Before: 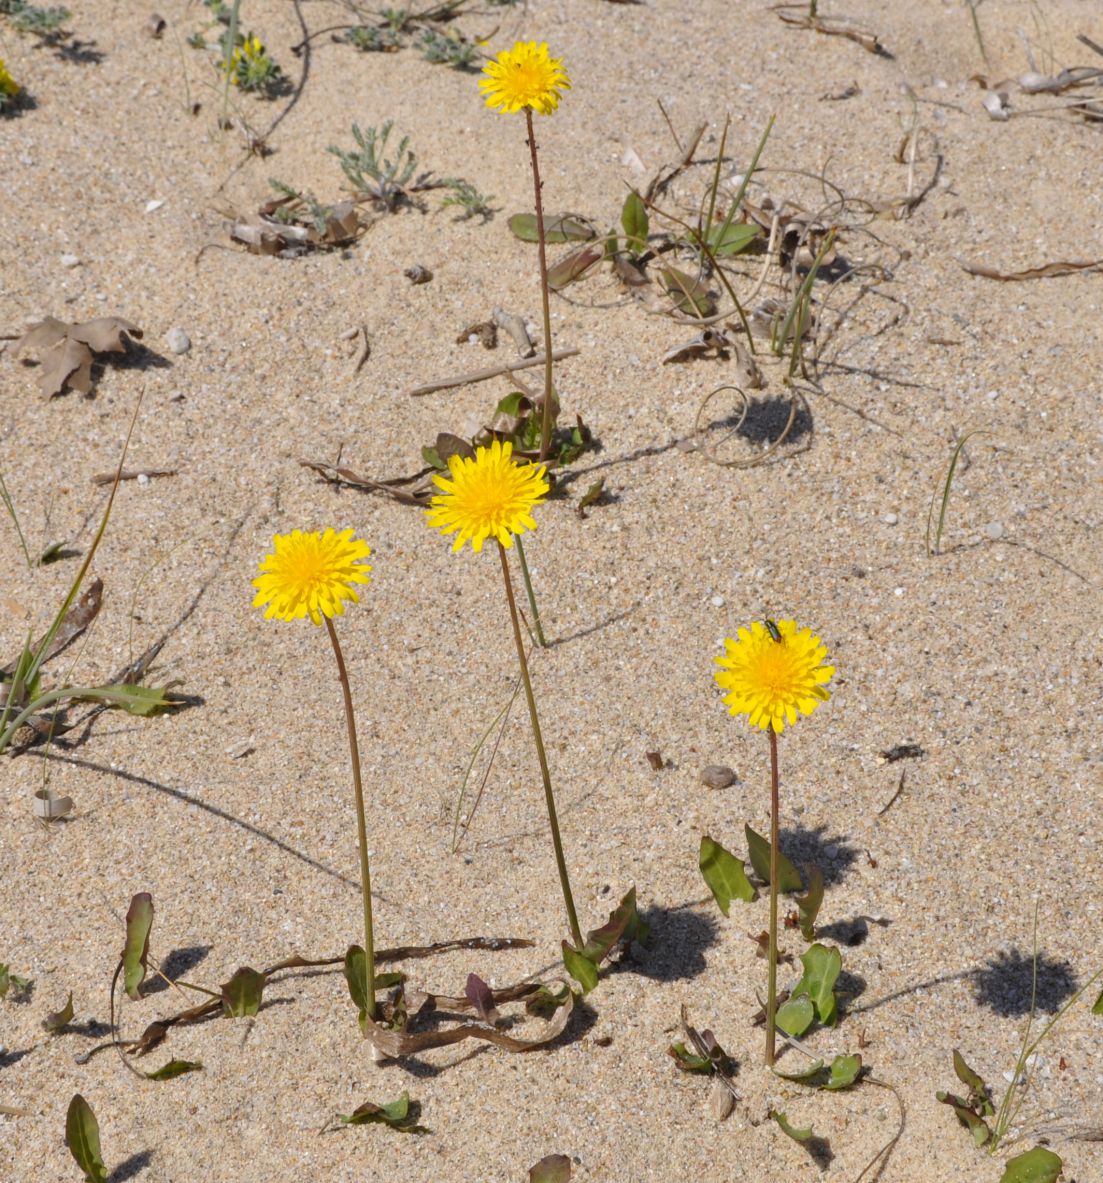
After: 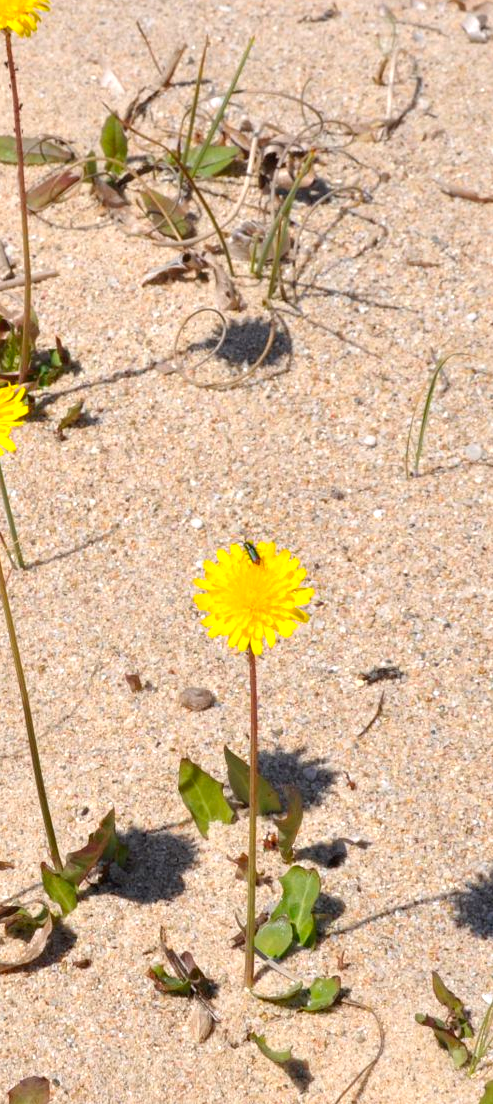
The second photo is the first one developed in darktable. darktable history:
exposure: black level correction 0.001, exposure 0.499 EV, compensate exposure bias true, compensate highlight preservation false
crop: left 47.323%, top 6.674%, right 7.967%
